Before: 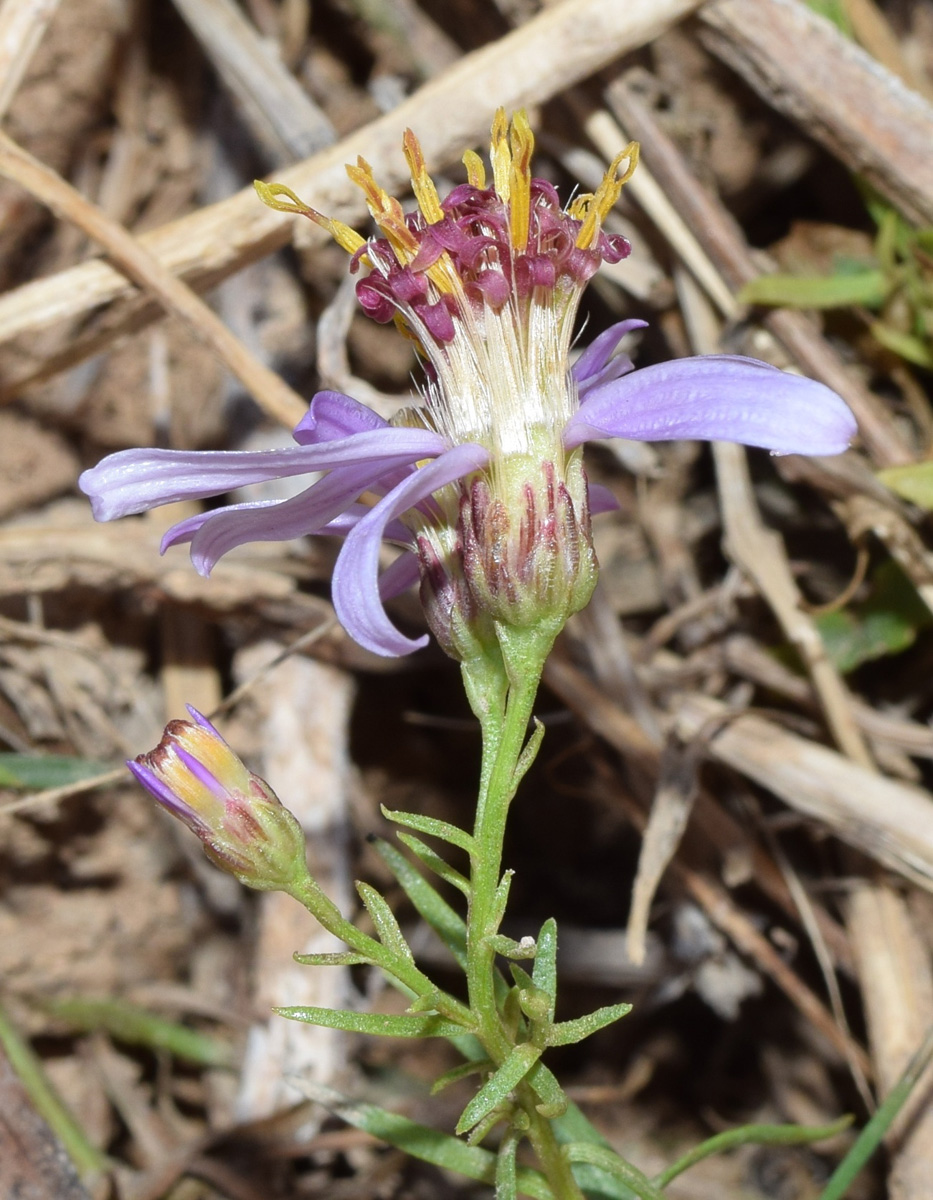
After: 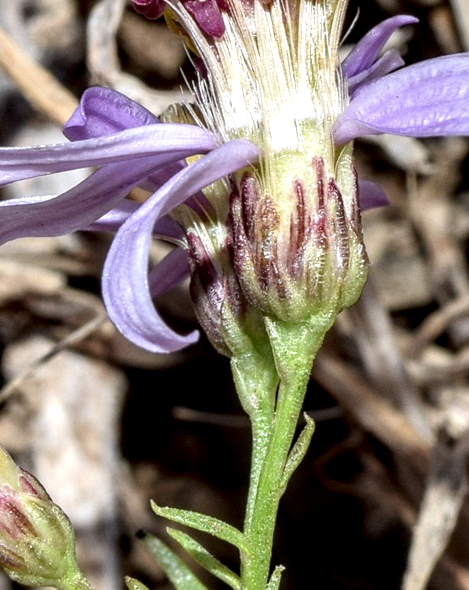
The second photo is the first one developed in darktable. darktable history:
local contrast: highlights 17%, detail 188%
crop: left 24.71%, top 25.379%, right 24.939%, bottom 25.454%
